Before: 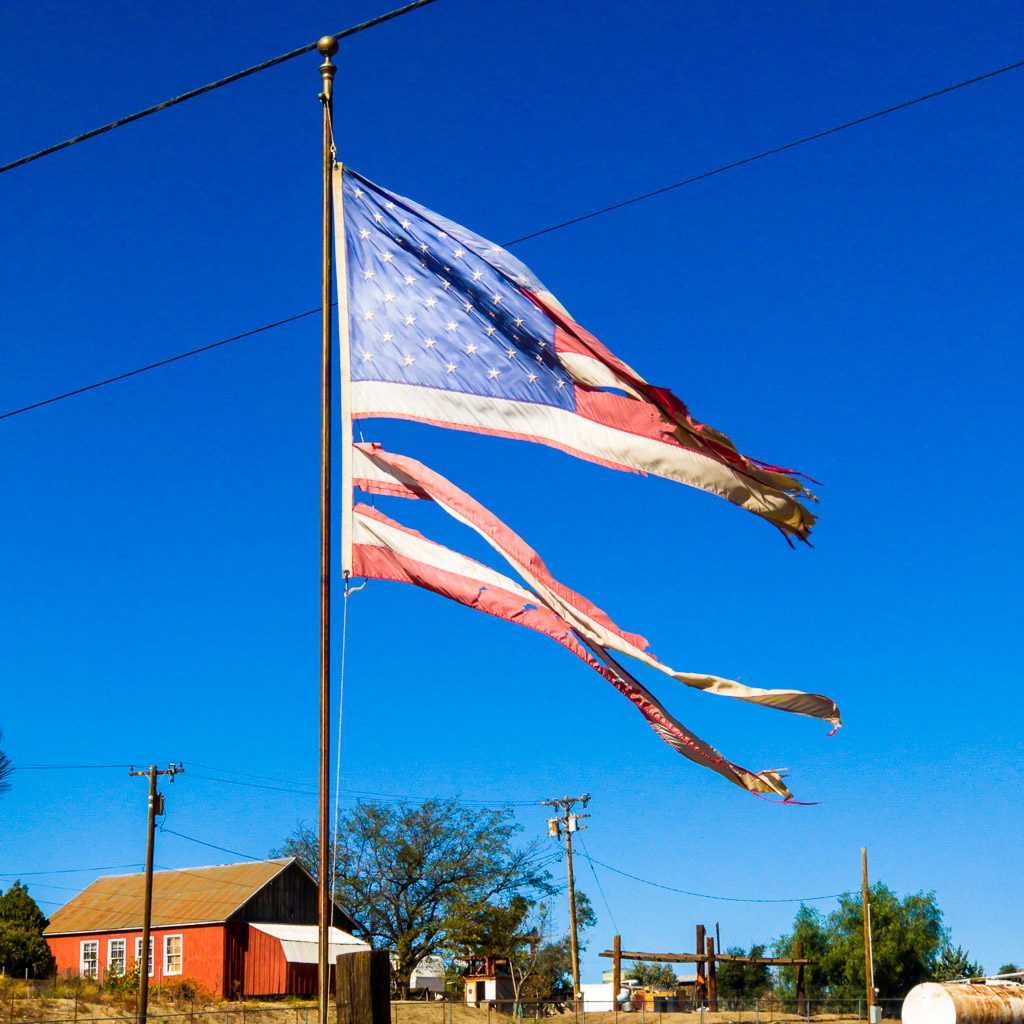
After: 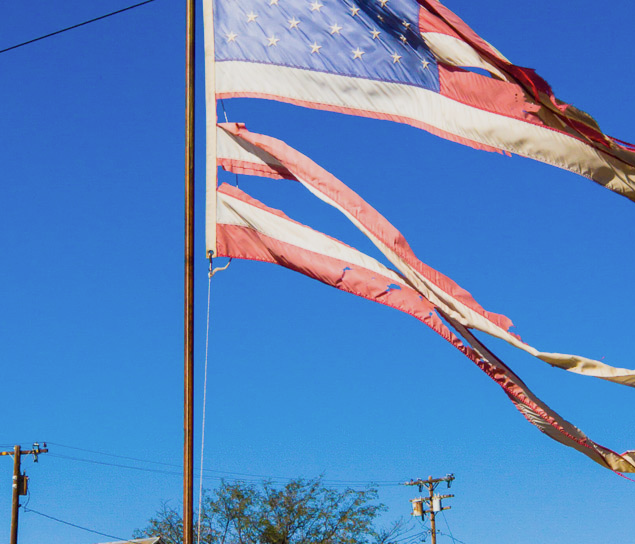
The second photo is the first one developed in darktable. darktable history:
crop: left 13.312%, top 31.28%, right 24.627%, bottom 15.582%
color balance: contrast -15%
